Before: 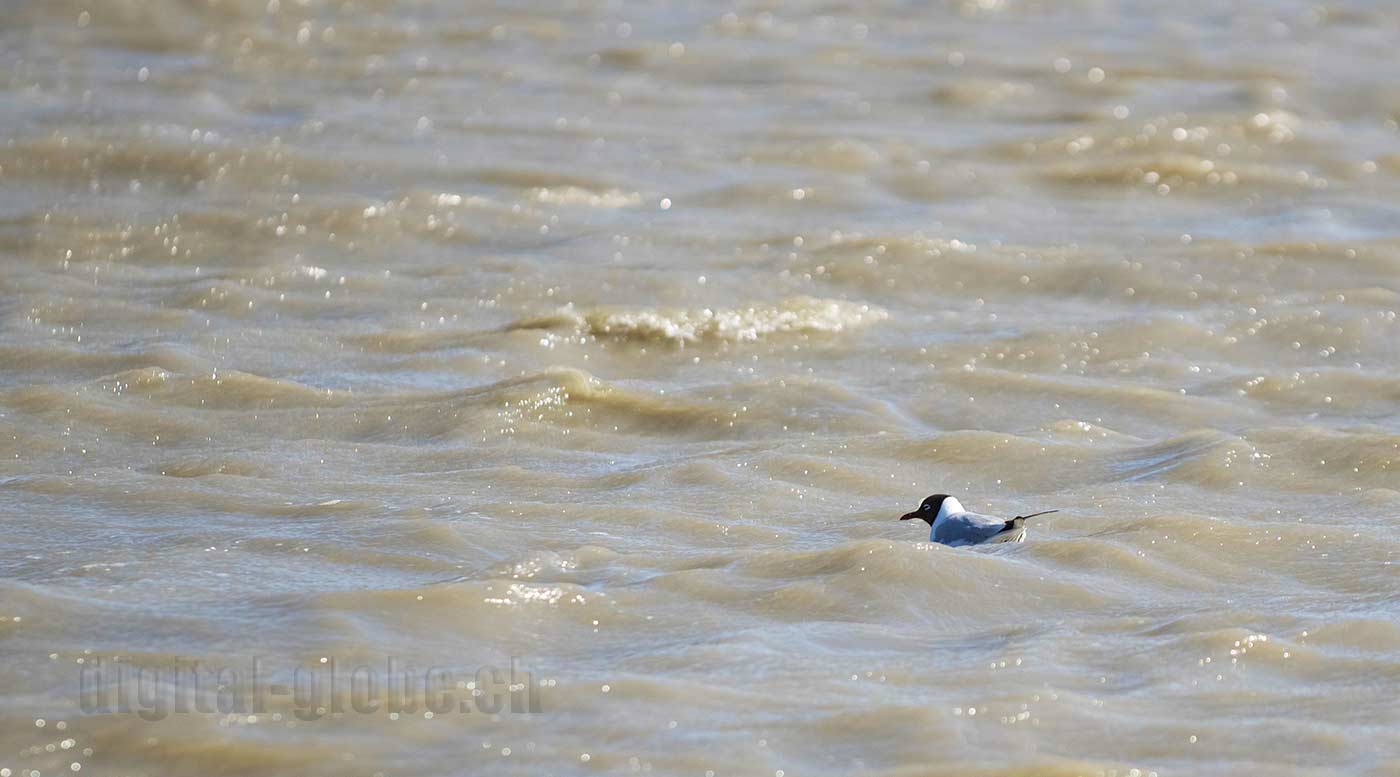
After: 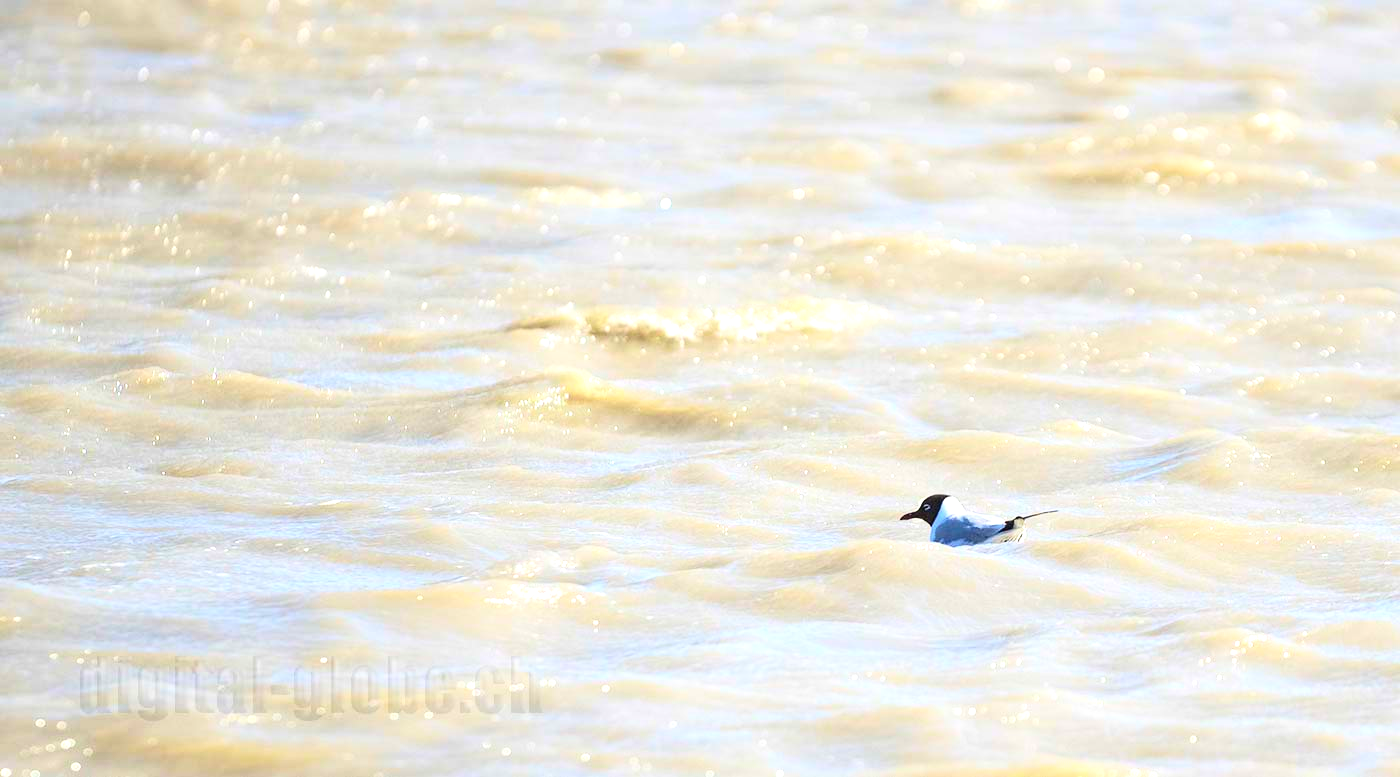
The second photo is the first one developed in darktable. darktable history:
contrast brightness saturation: contrast 0.2, brightness 0.16, saturation 0.22
exposure: black level correction -0.001, exposure 0.9 EV, compensate exposure bias true, compensate highlight preservation false
